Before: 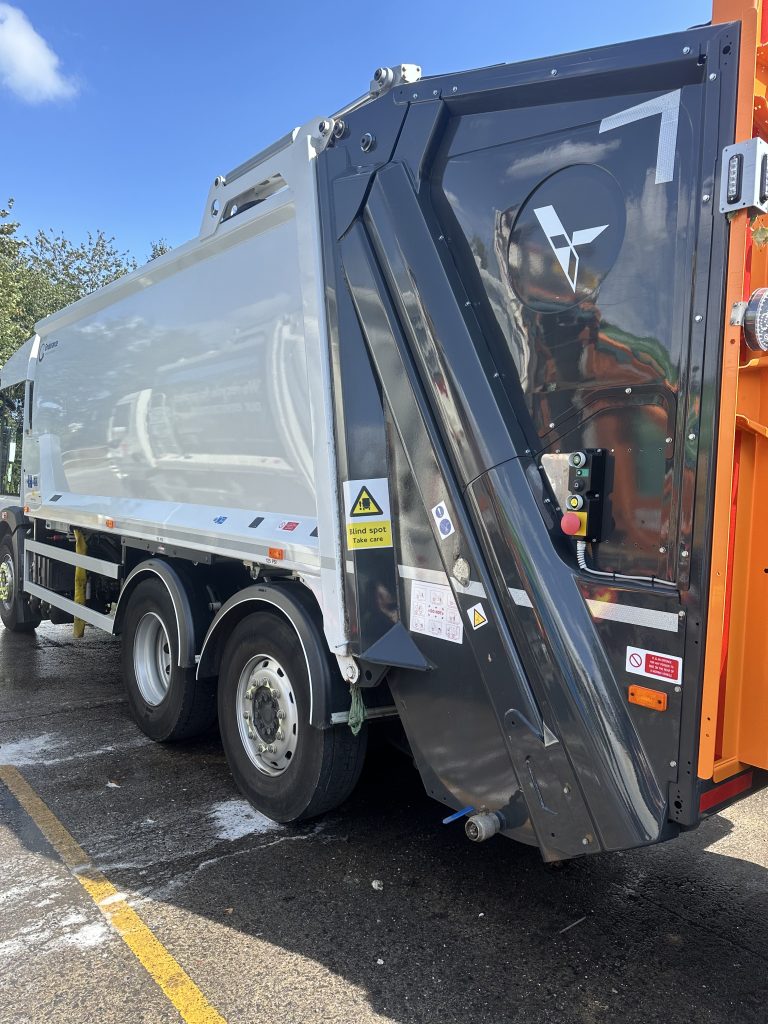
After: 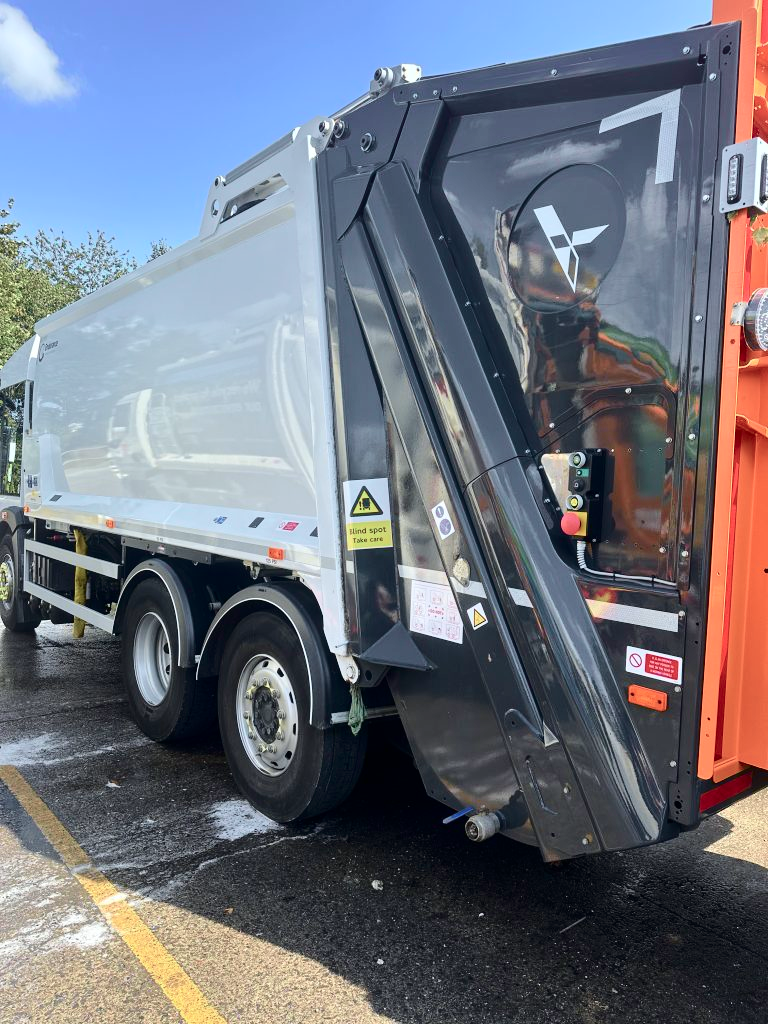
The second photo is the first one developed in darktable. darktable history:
tone curve: curves: ch0 [(0, 0) (0.033, 0.016) (0.171, 0.127) (0.33, 0.331) (0.432, 0.475) (0.601, 0.665) (0.843, 0.876) (1, 1)]; ch1 [(0, 0) (0.339, 0.349) (0.445, 0.42) (0.476, 0.47) (0.501, 0.499) (0.516, 0.525) (0.548, 0.563) (0.584, 0.633) (0.728, 0.746) (1, 1)]; ch2 [(0, 0) (0.327, 0.324) (0.417, 0.44) (0.46, 0.453) (0.502, 0.498) (0.517, 0.524) (0.53, 0.554) (0.579, 0.599) (0.745, 0.704) (1, 1)], color space Lab, independent channels, preserve colors none
